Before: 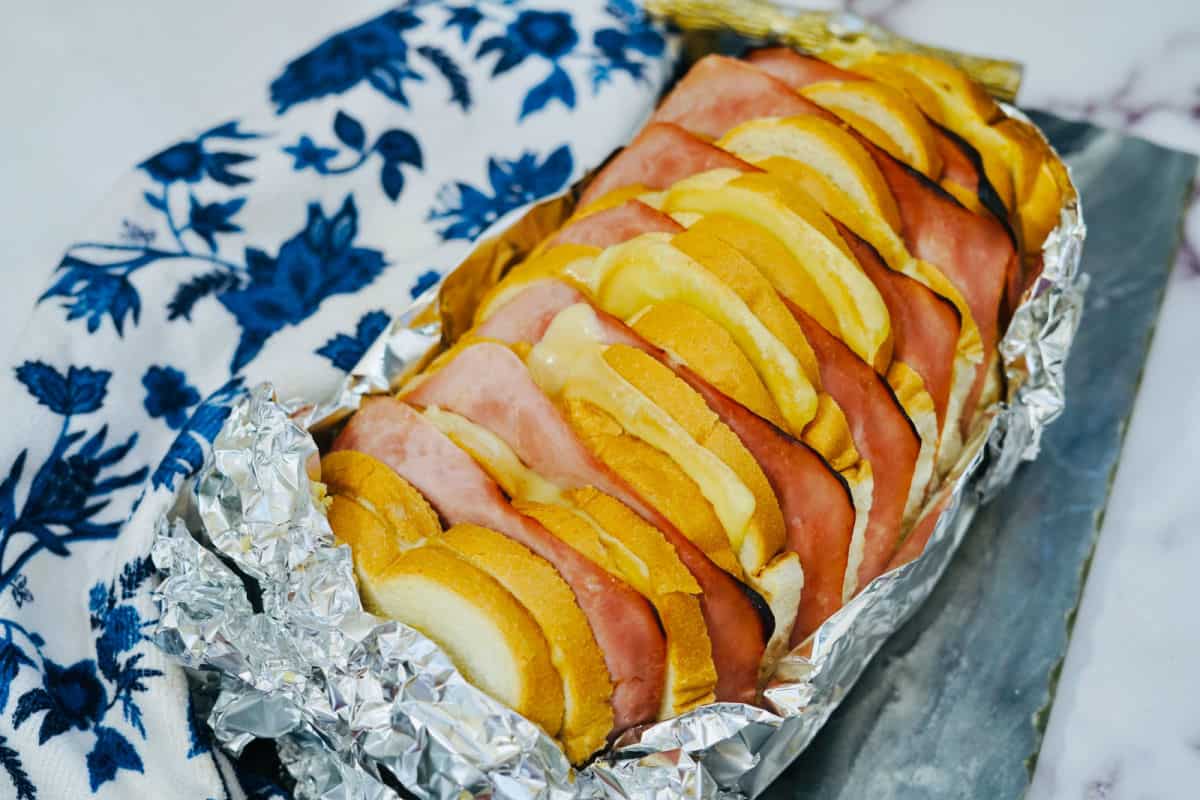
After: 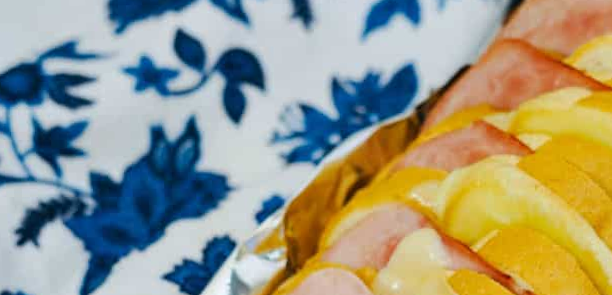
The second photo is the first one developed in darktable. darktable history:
rotate and perspective: rotation 0.074°, lens shift (vertical) 0.096, lens shift (horizontal) -0.041, crop left 0.043, crop right 0.952, crop top 0.024, crop bottom 0.979
crop: left 10.121%, top 10.631%, right 36.218%, bottom 51.526%
